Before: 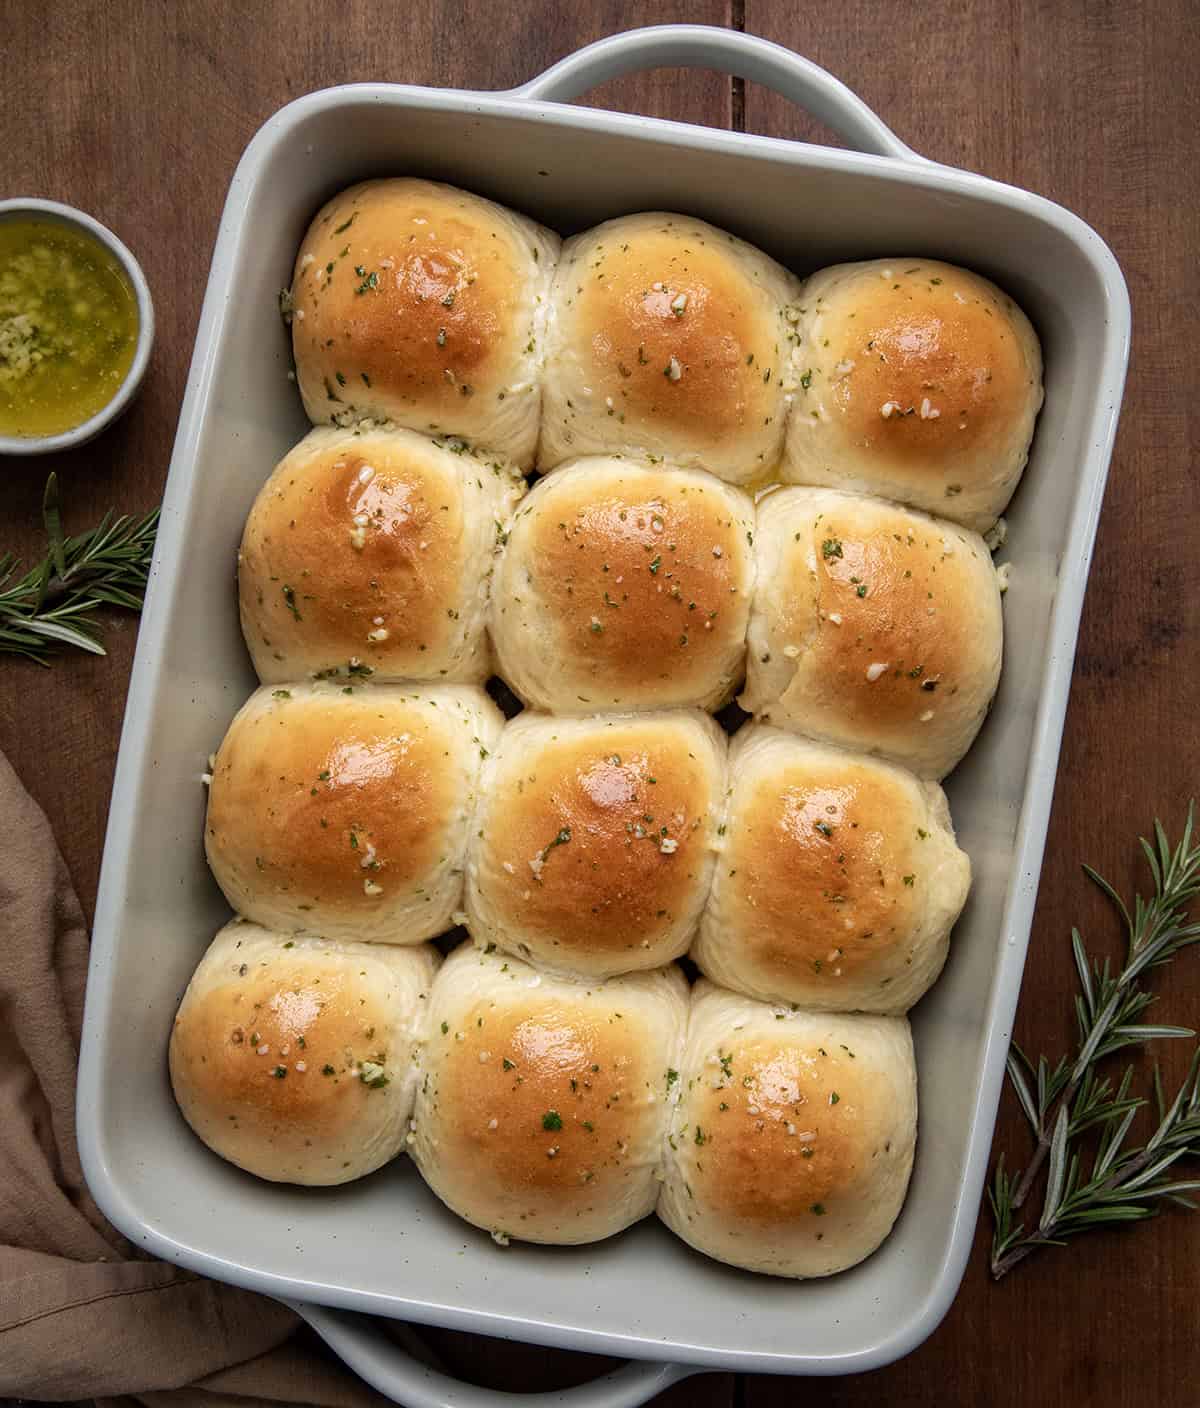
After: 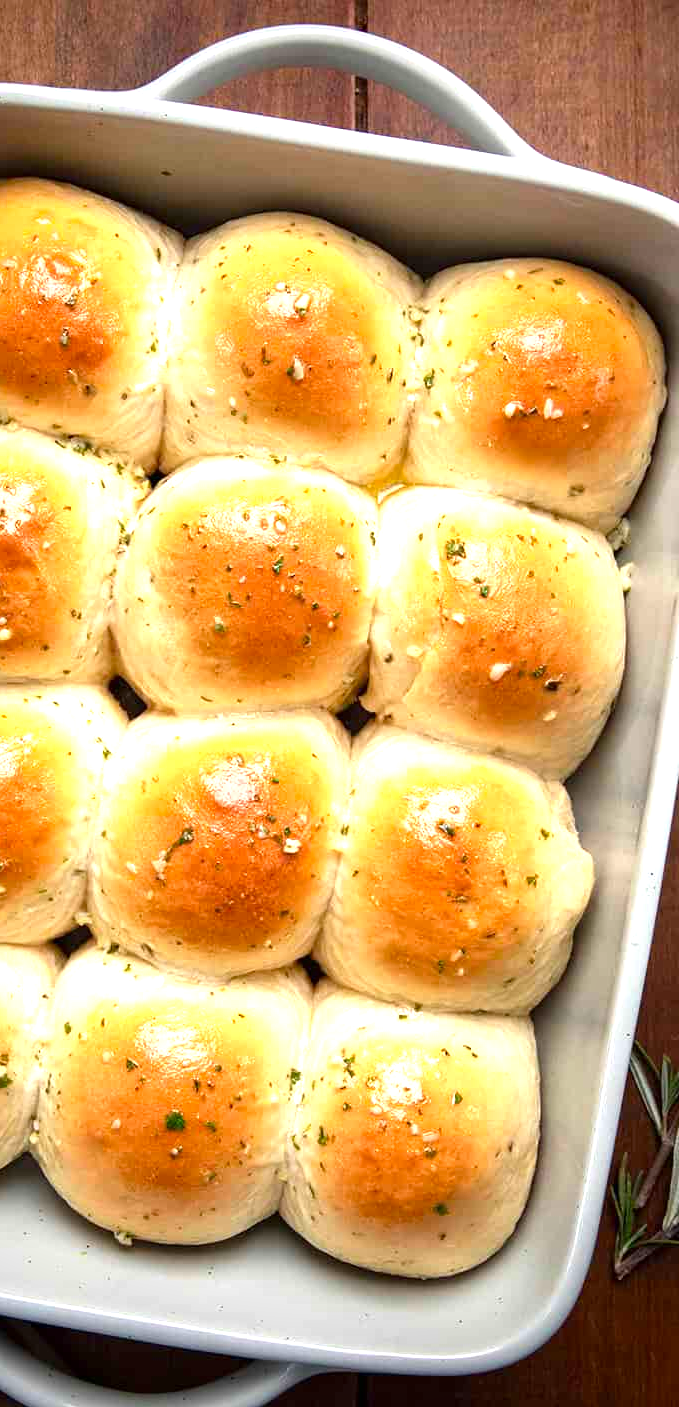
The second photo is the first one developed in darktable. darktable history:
vignetting: fall-off start 88.53%, fall-off radius 44.2%, saturation 0.376, width/height ratio 1.161
crop: left 31.458%, top 0%, right 11.876%
exposure: exposure 1.15 EV, compensate highlight preservation false
local contrast: mode bilateral grid, contrast 15, coarseness 36, detail 105%, midtone range 0.2
